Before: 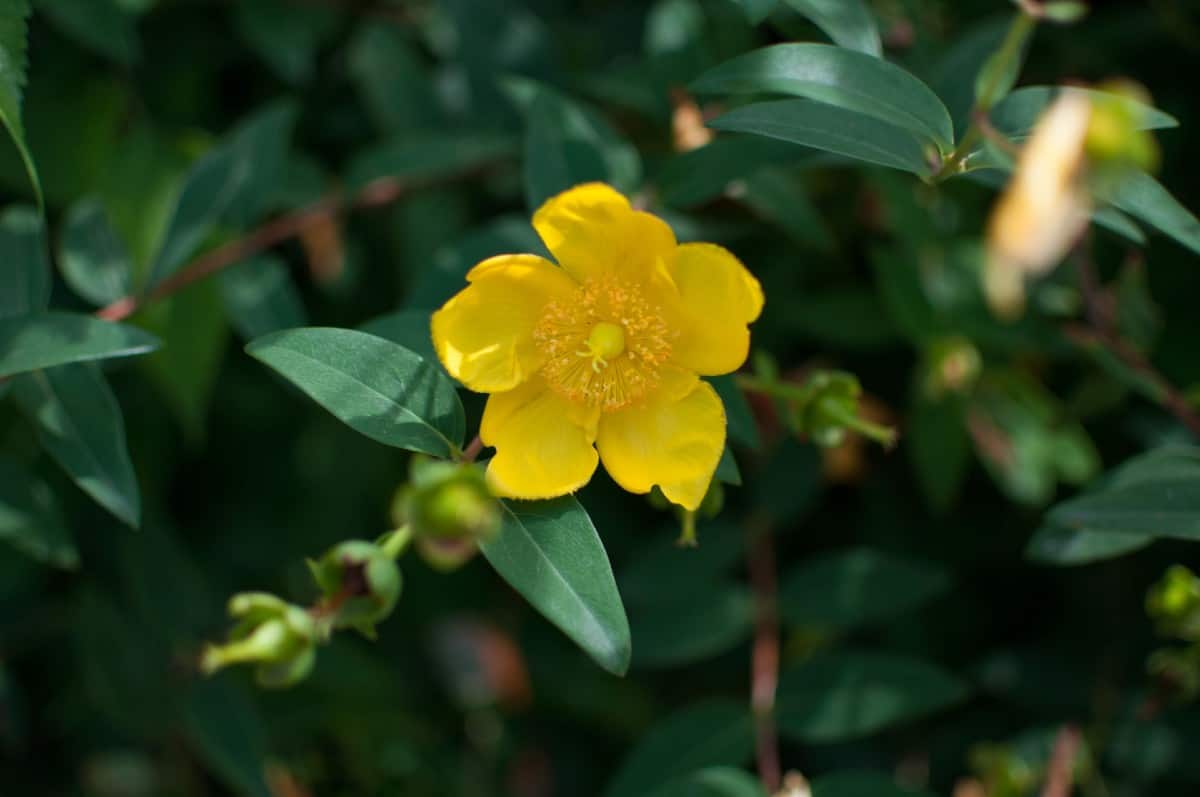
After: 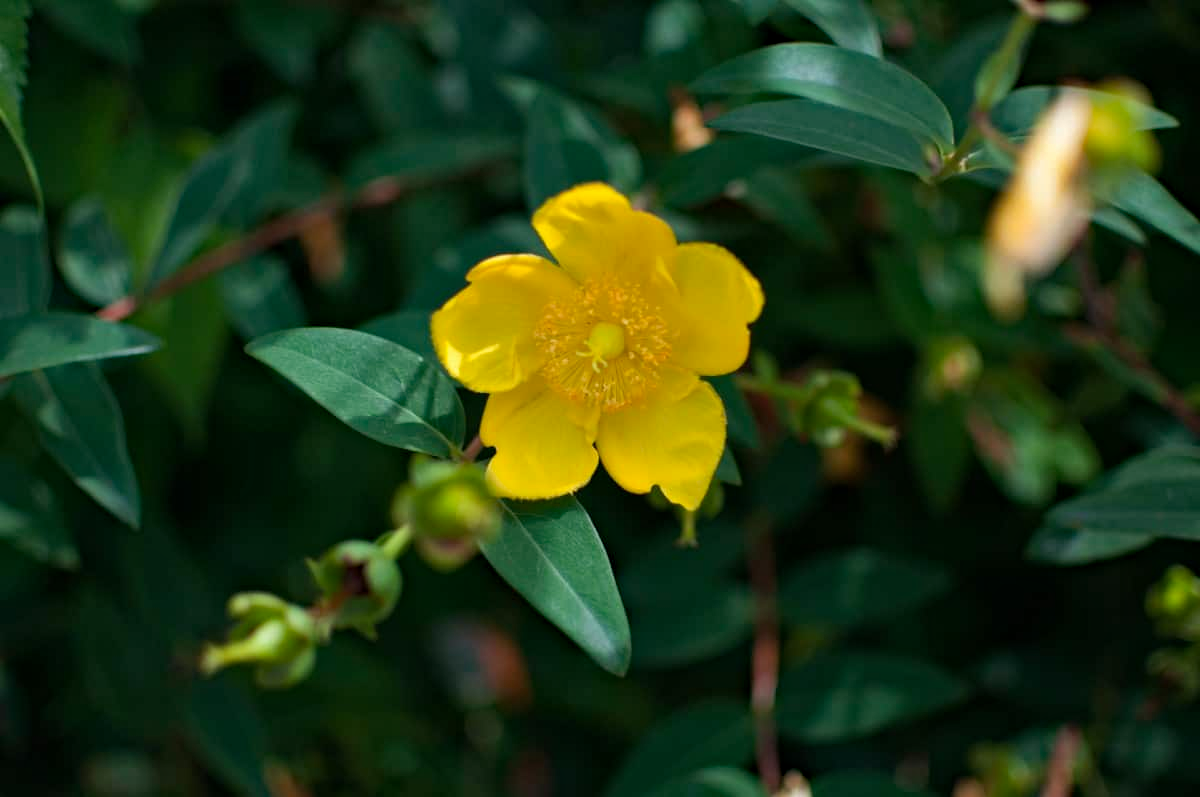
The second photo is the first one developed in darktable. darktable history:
haze removal: strength 0.284, distance 0.249, adaptive false
